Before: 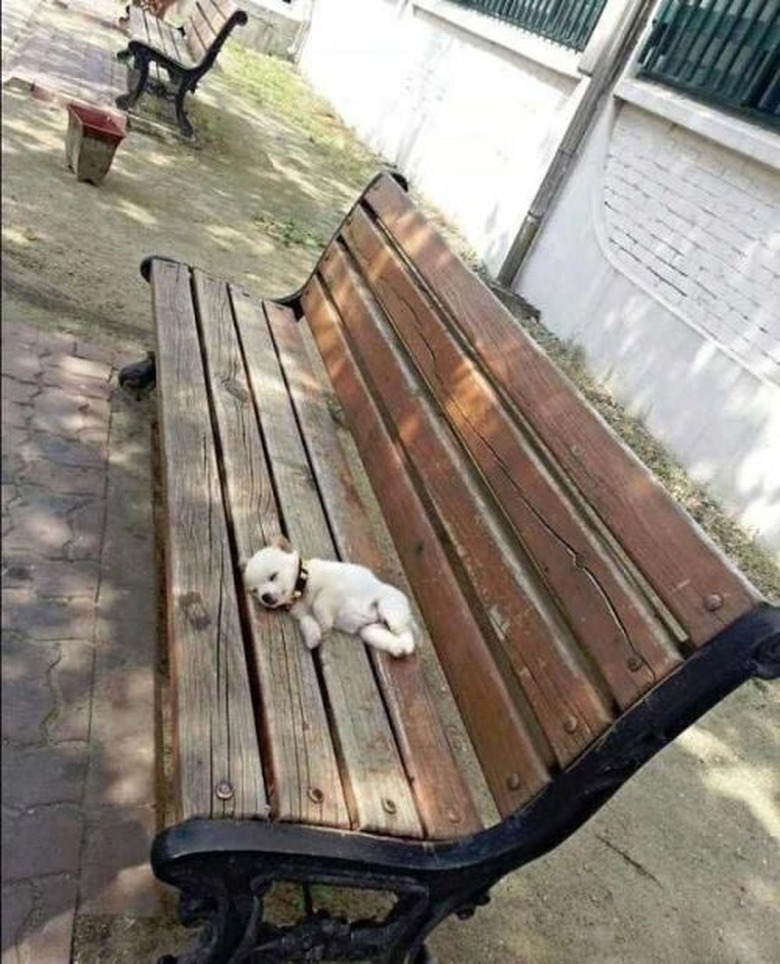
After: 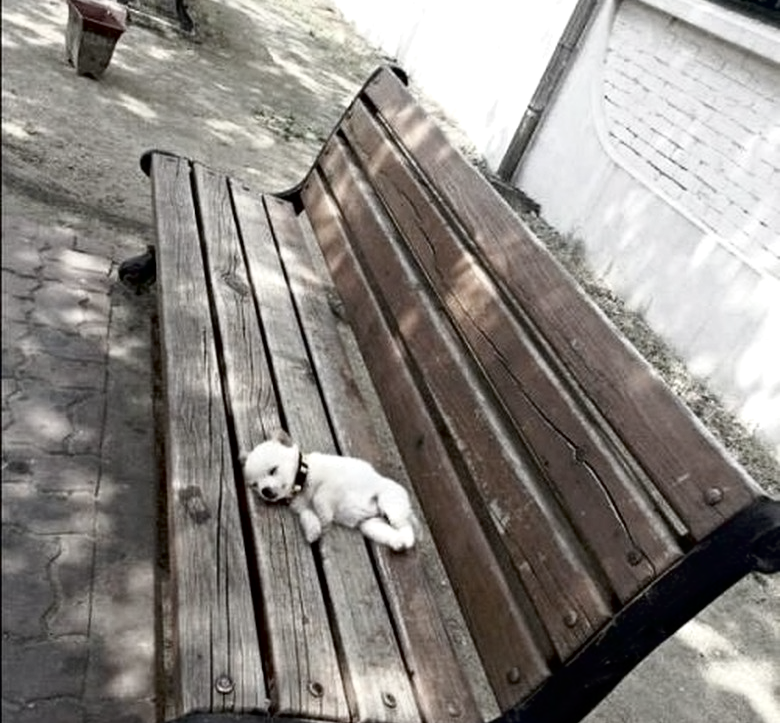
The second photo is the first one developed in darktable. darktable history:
color correction: highlights b* 0.005, saturation 0.332
crop: top 11.048%, bottom 13.898%
tone curve: curves: ch0 [(0, 0) (0.003, 0) (0.011, 0.001) (0.025, 0.003) (0.044, 0.006) (0.069, 0.009) (0.1, 0.013) (0.136, 0.032) (0.177, 0.067) (0.224, 0.121) (0.277, 0.185) (0.335, 0.255) (0.399, 0.333) (0.468, 0.417) (0.543, 0.508) (0.623, 0.606) (0.709, 0.71) (0.801, 0.819) (0.898, 0.926) (1, 1)], color space Lab, independent channels, preserve colors none
color balance rgb: highlights gain › luminance 14.872%, perceptual saturation grading › global saturation 20%, perceptual saturation grading › highlights -25.621%, perceptual saturation grading › shadows 25.101%, global vibrance 9.294%
